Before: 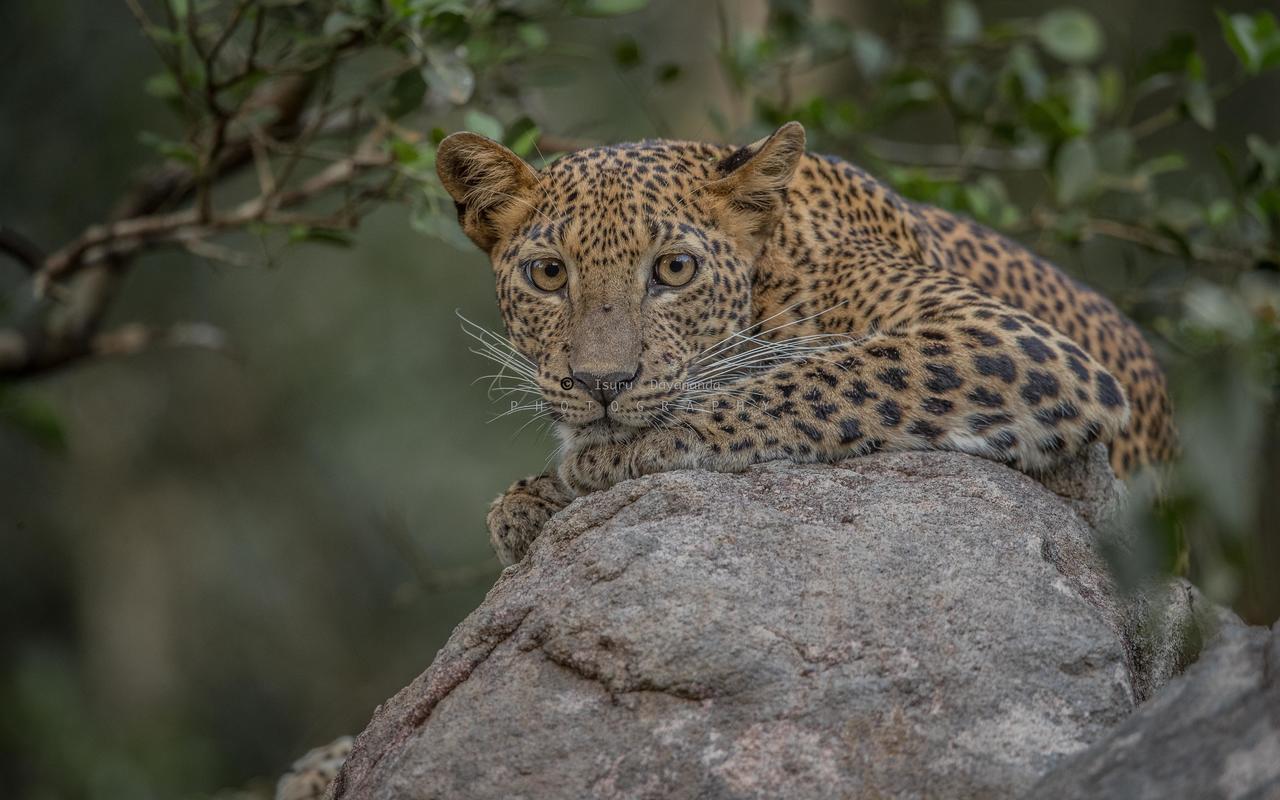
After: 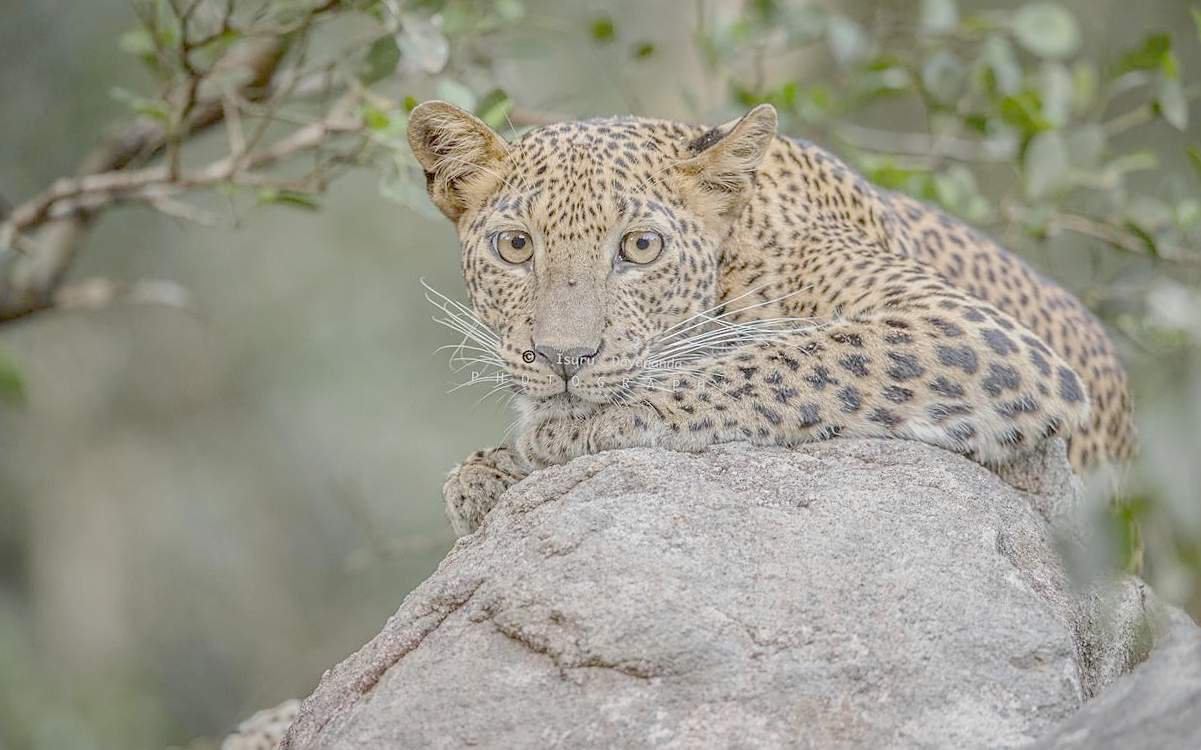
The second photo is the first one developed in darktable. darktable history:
sharpen: on, module defaults
crop and rotate: angle -2.38°
